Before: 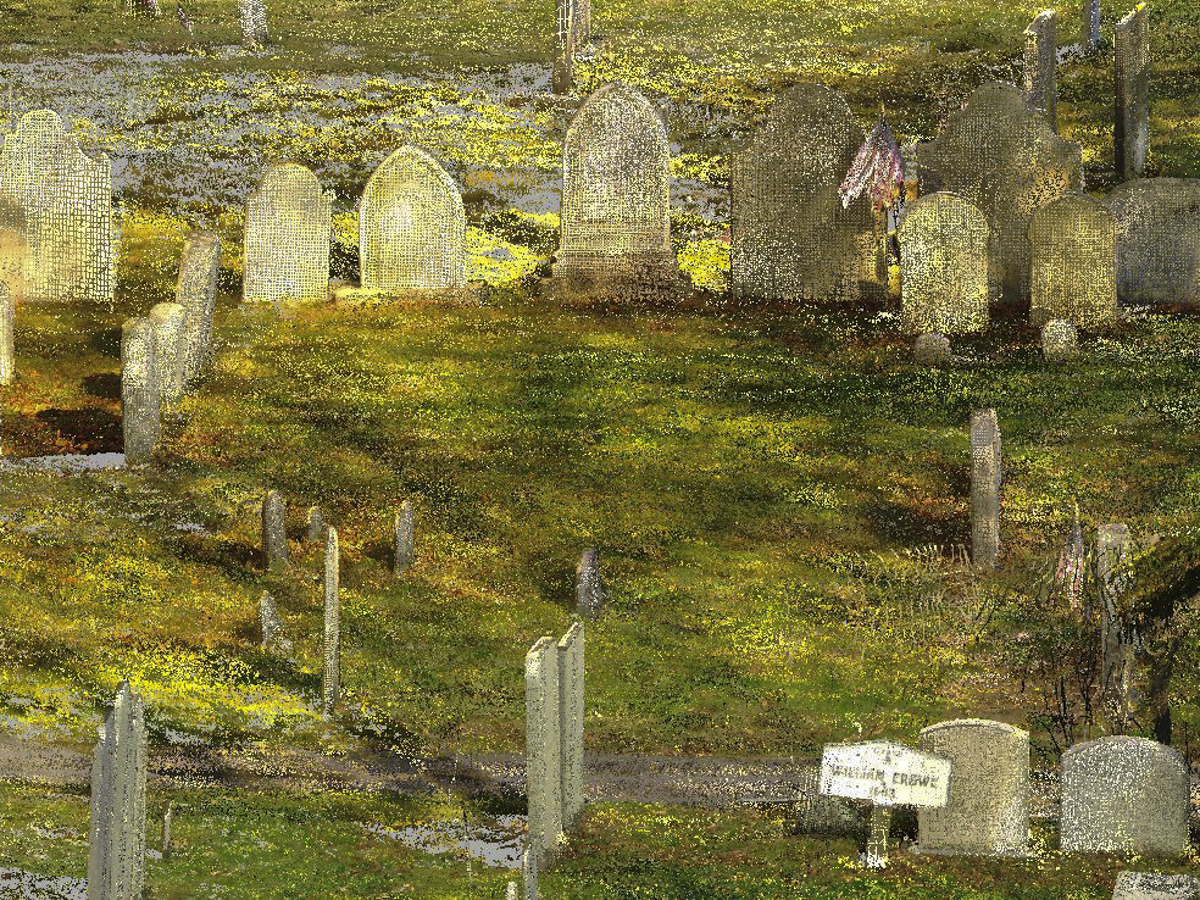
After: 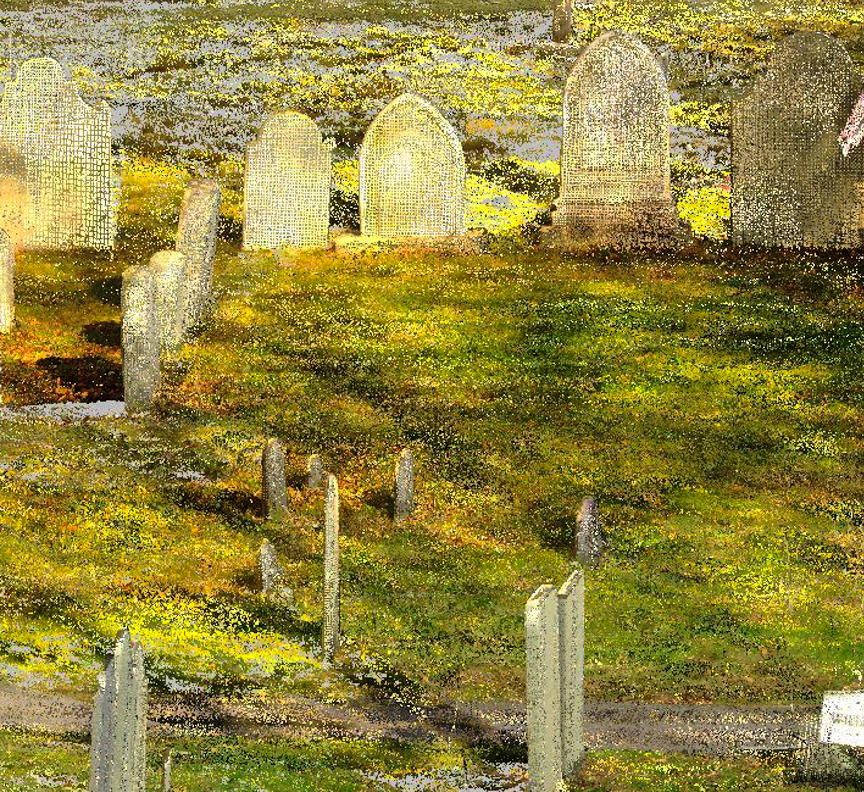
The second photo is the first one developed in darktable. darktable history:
tone curve: curves: ch0 [(0, 0) (0.004, 0.001) (0.133, 0.112) (0.325, 0.362) (0.832, 0.893) (1, 1)], color space Lab, linked channels, preserve colors none
crop: top 5.803%, right 27.864%, bottom 5.804%
exposure: compensate highlight preservation false
